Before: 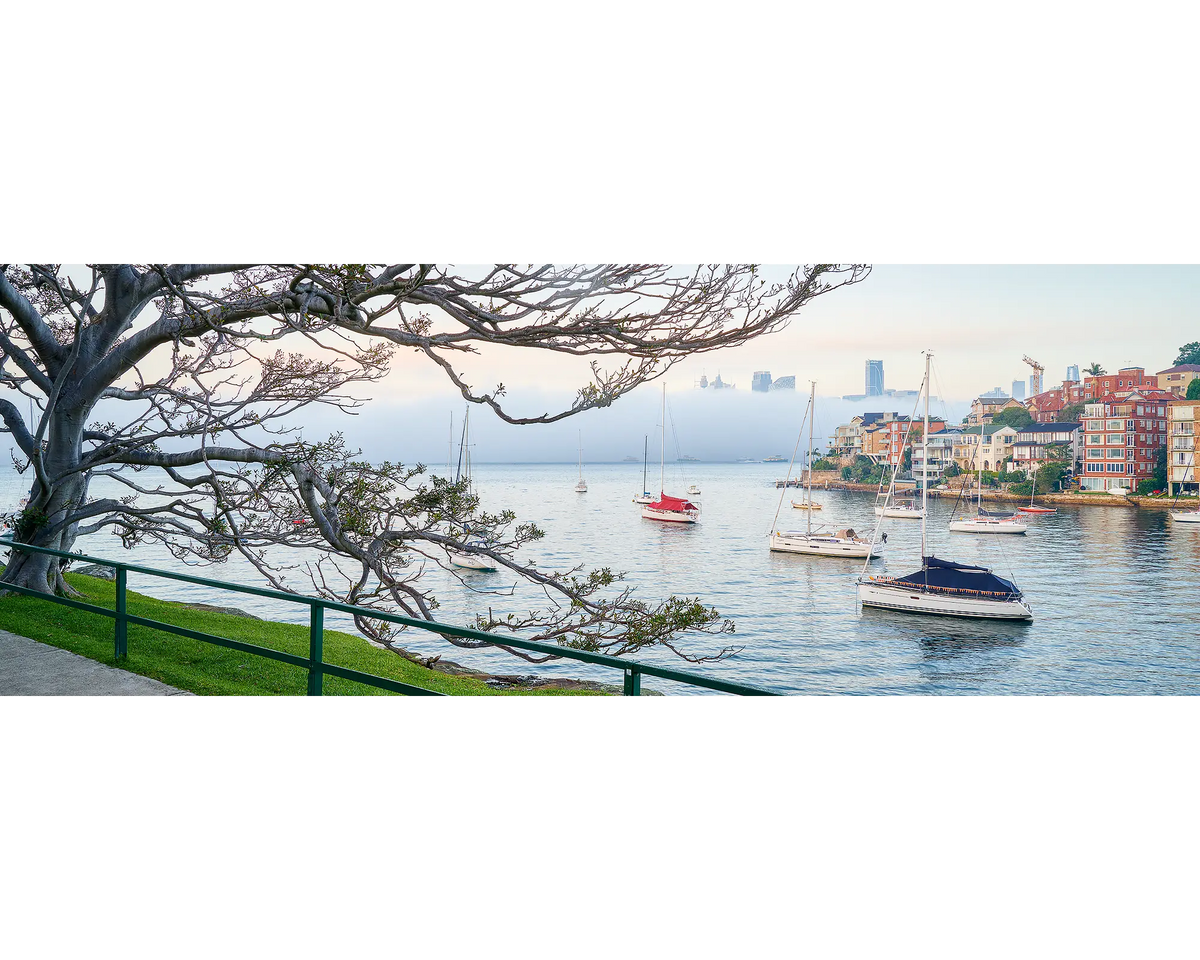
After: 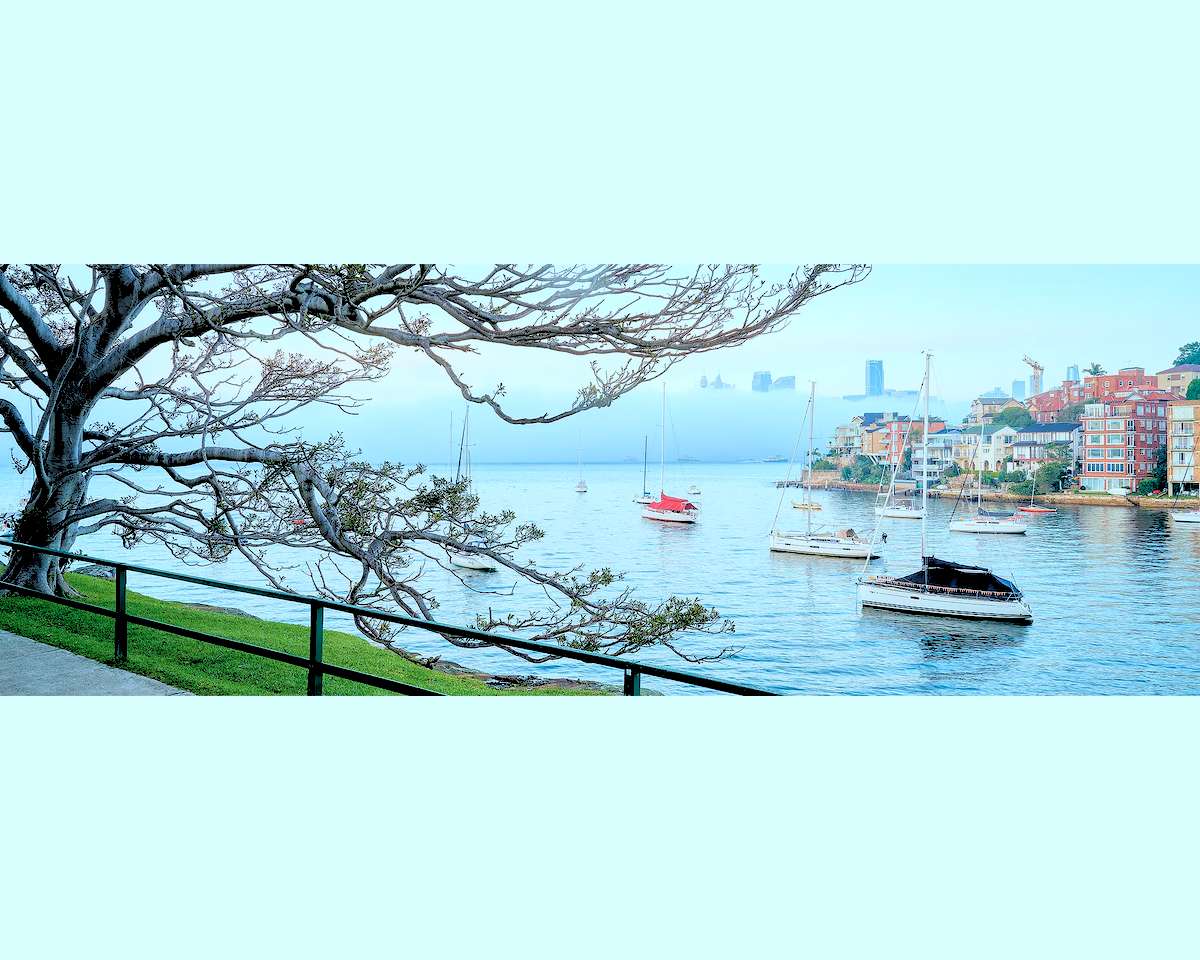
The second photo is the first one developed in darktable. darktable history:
color correction: highlights a* -11.71, highlights b* -15.58
rgb levels: levels [[0.027, 0.429, 0.996], [0, 0.5, 1], [0, 0.5, 1]]
